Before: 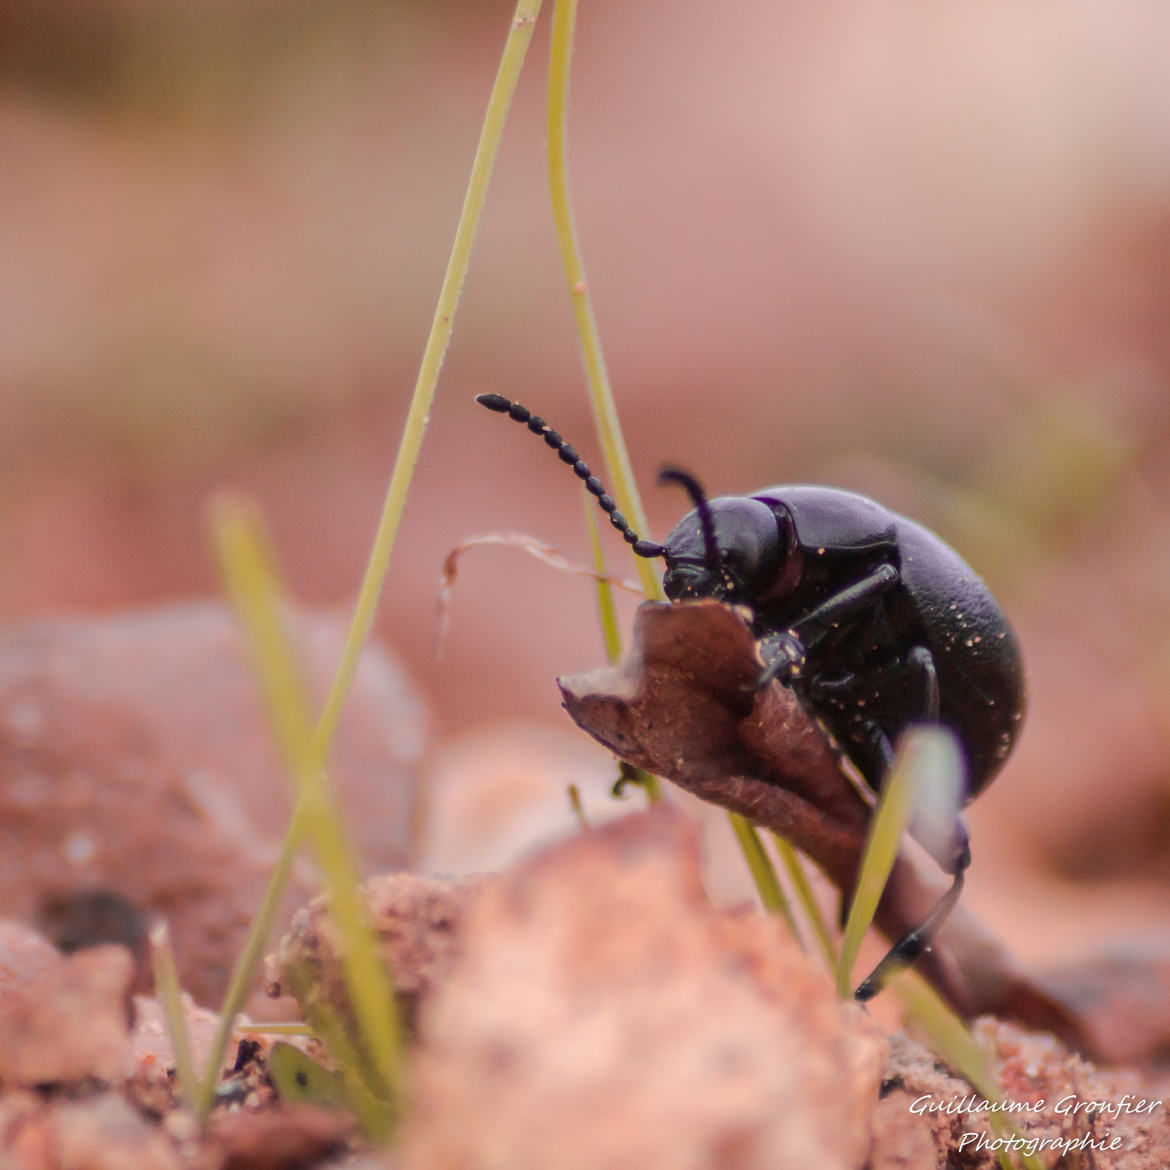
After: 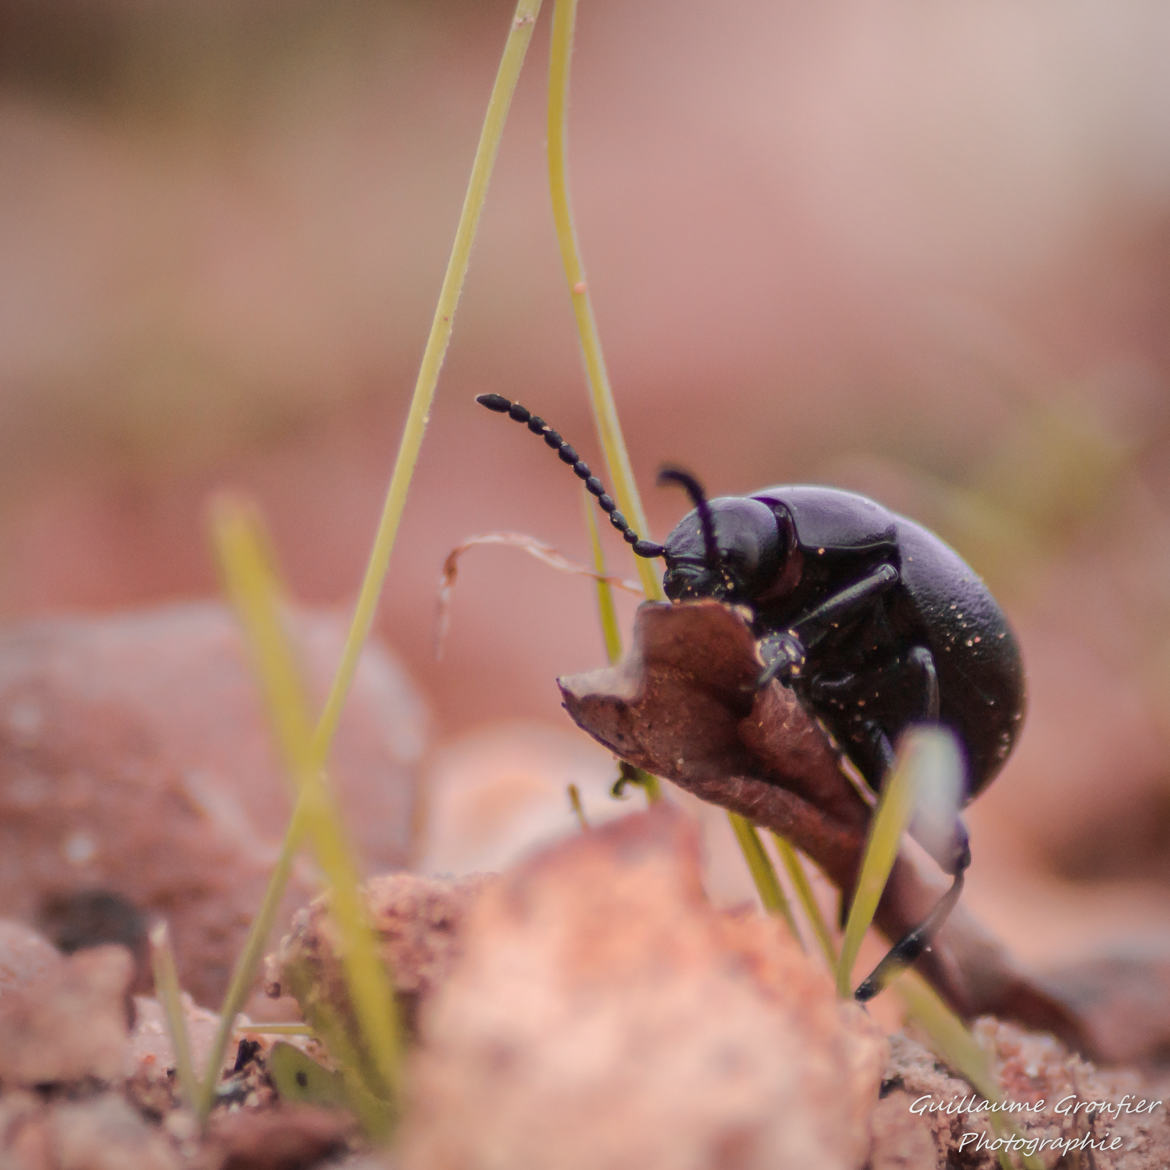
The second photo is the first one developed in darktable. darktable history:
vignetting: fall-off start 67.83%, fall-off radius 66.68%, brightness -0.186, saturation -0.301, automatic ratio true, unbound false
